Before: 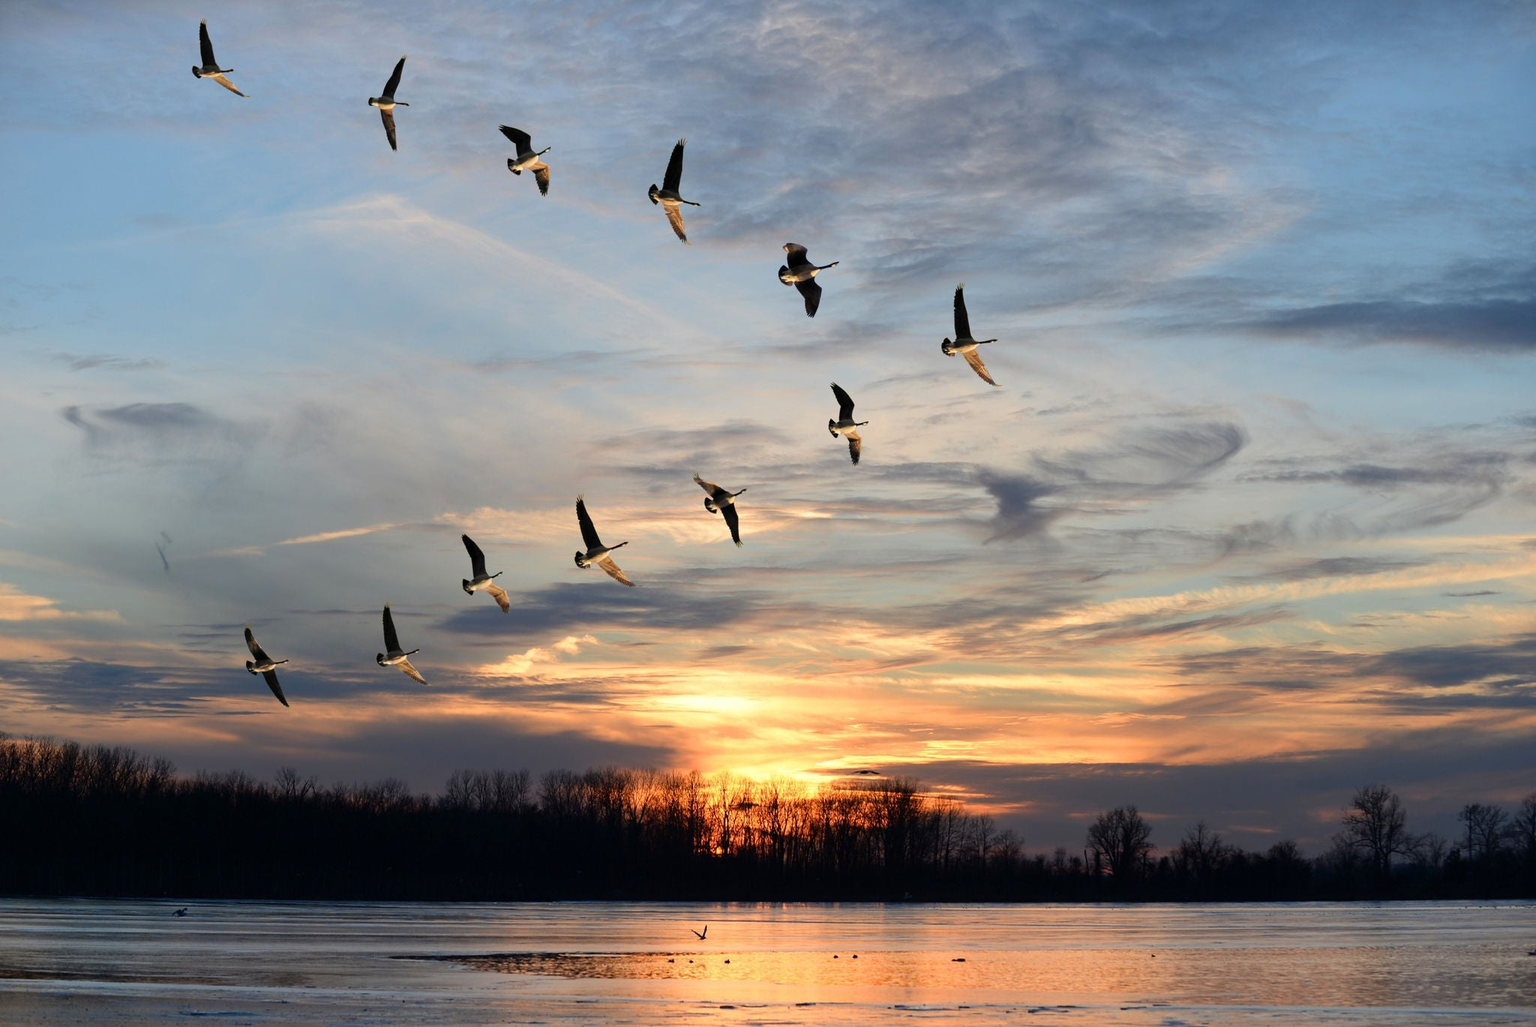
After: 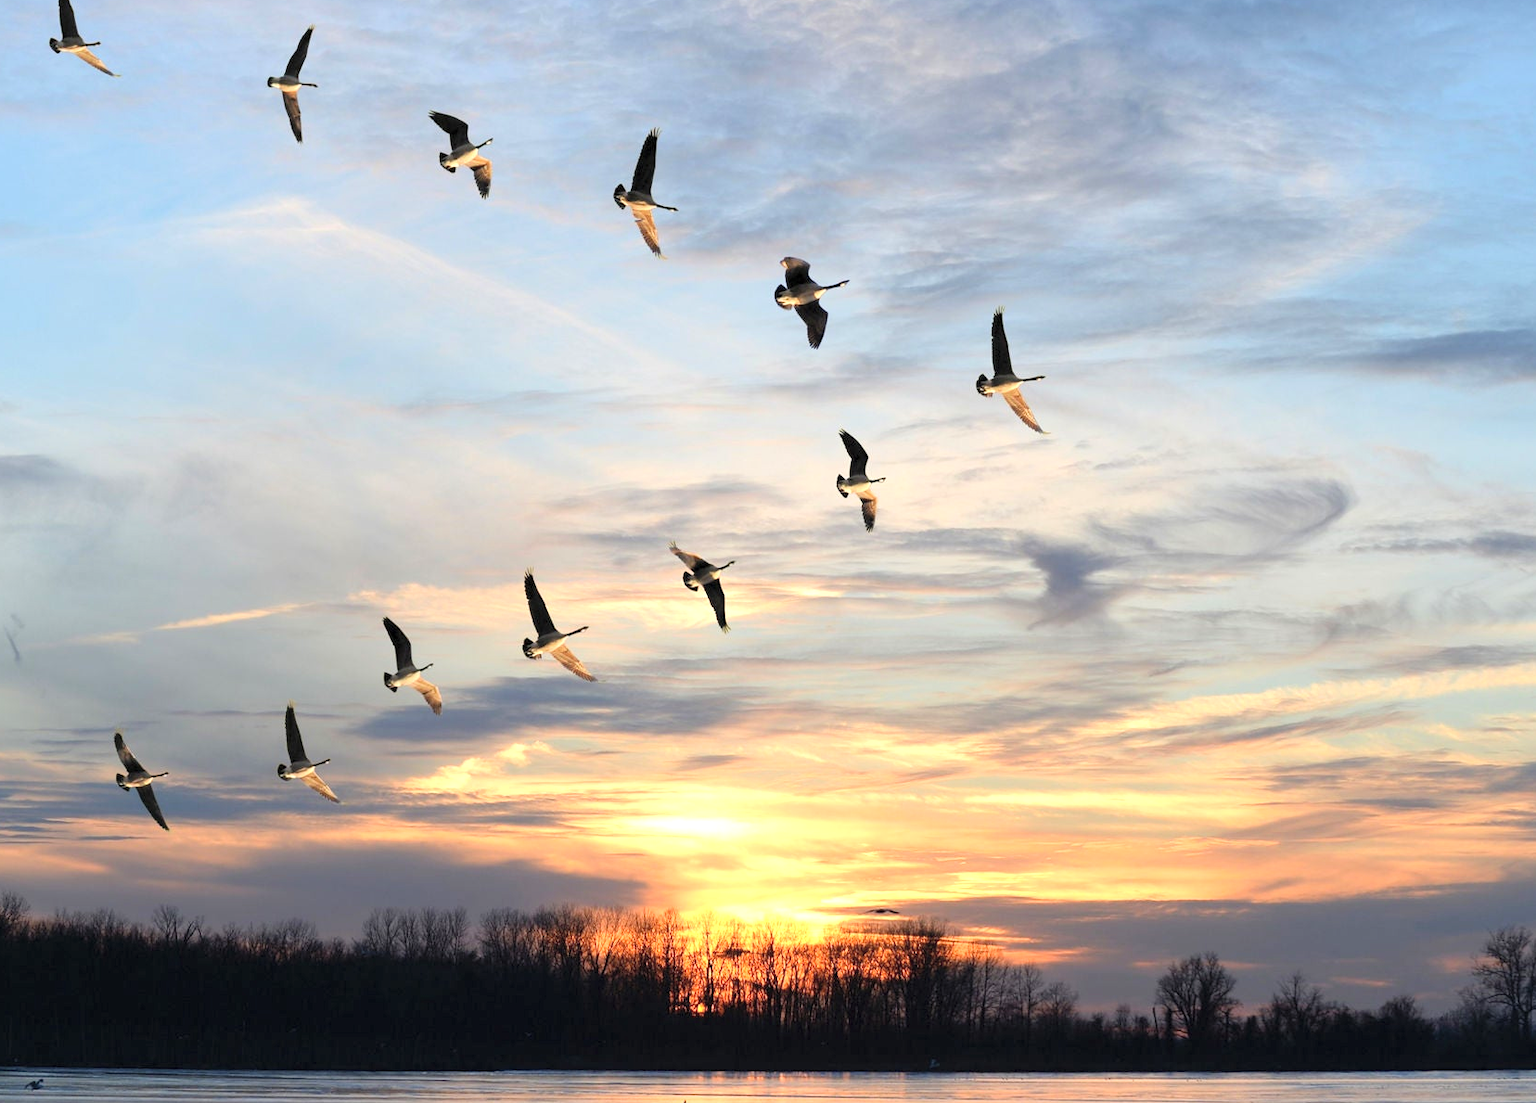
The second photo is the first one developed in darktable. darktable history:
exposure: exposure 0.564 EV, compensate highlight preservation false
crop: left 9.929%, top 3.475%, right 9.188%, bottom 9.529%
contrast brightness saturation: brightness 0.15
